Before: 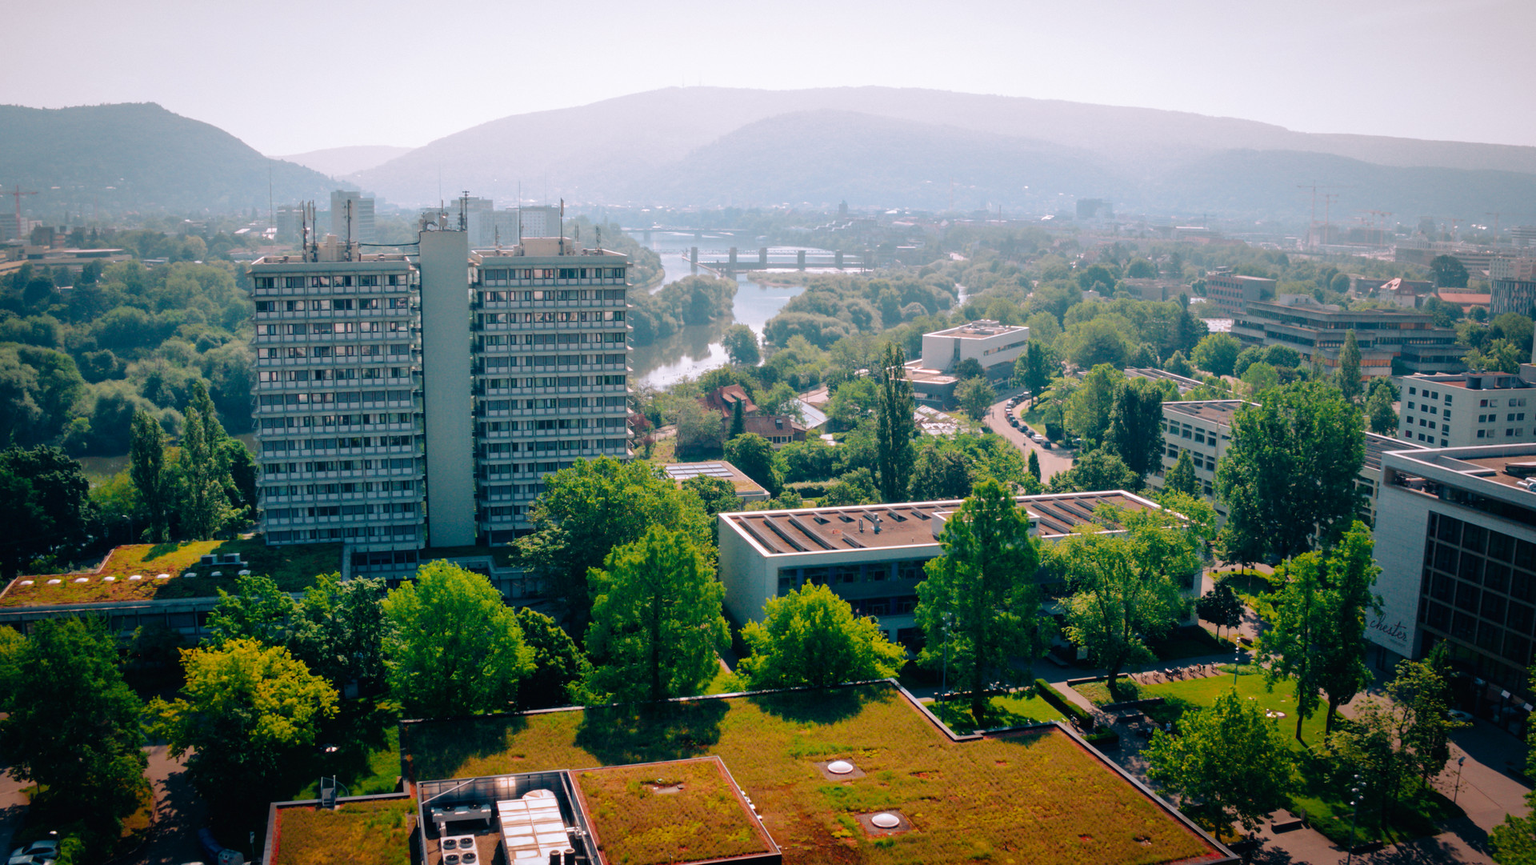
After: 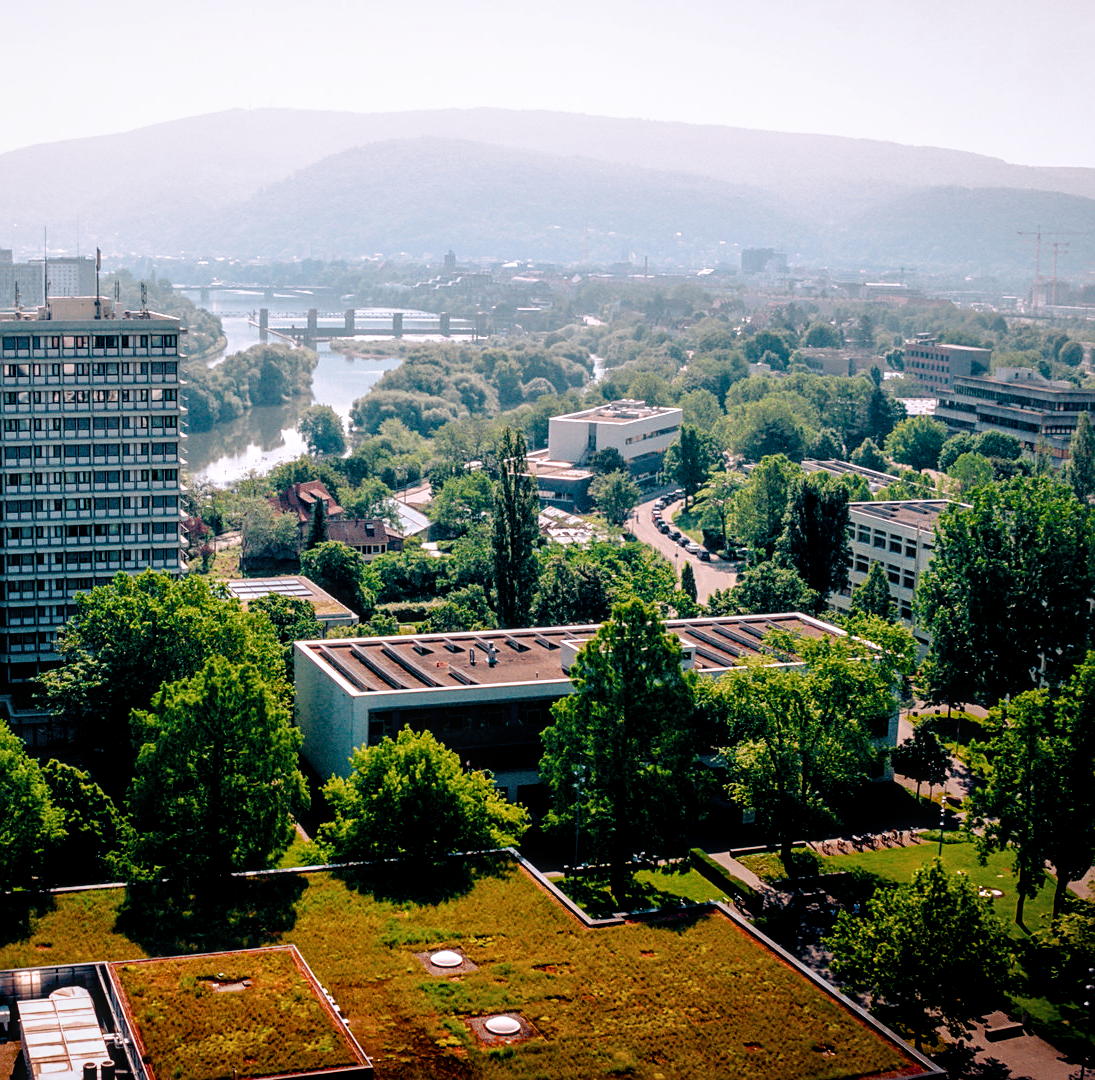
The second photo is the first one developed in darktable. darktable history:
color balance rgb: shadows lift › chroma 3.051%, shadows lift › hue 280.29°, perceptual saturation grading › global saturation 20%, perceptual saturation grading › highlights -25.566%, perceptual saturation grading › shadows 25.186%, saturation formula JzAzBz (2021)
exposure: compensate highlight preservation false
sharpen: on, module defaults
crop: left 31.483%, top 0.02%, right 11.442%
filmic rgb: black relative exposure -8.7 EV, white relative exposure 2.72 EV, target black luminance 0%, hardness 6.27, latitude 76.8%, contrast 1.326, shadows ↔ highlights balance -0.344%
local contrast: highlights 54%, shadows 53%, detail 130%, midtone range 0.45
